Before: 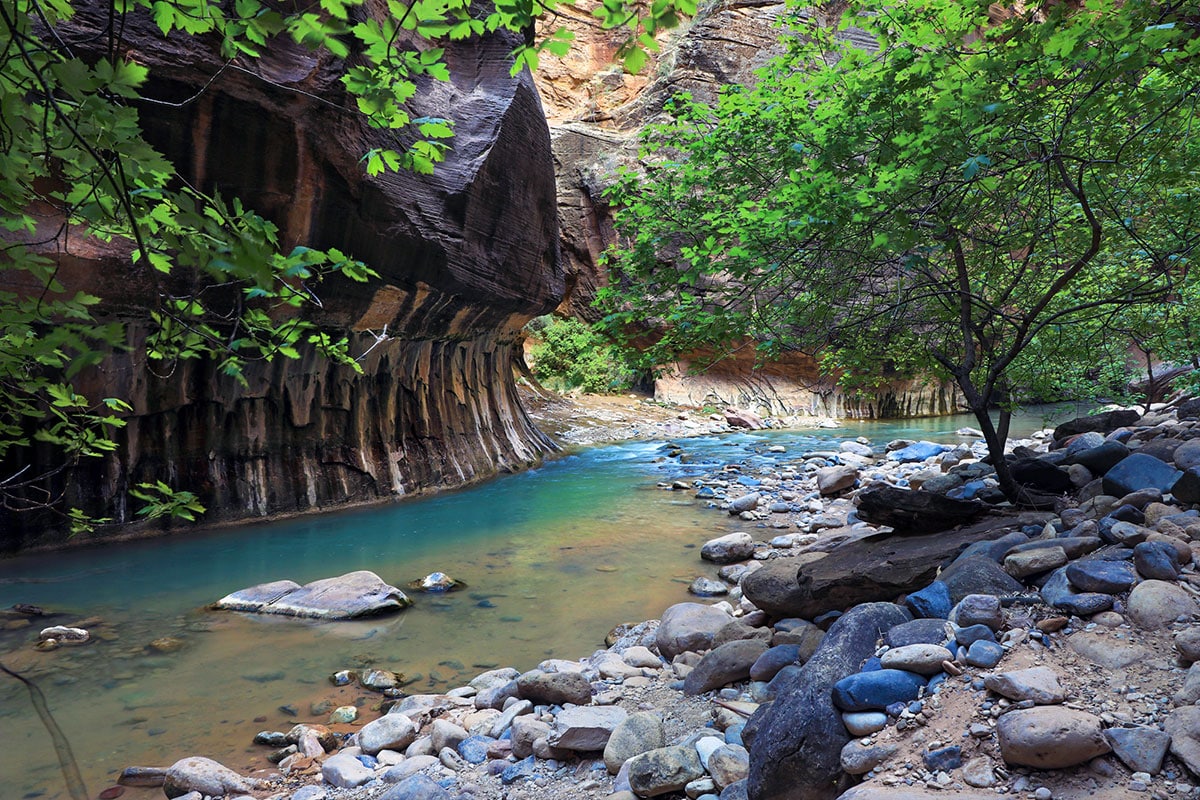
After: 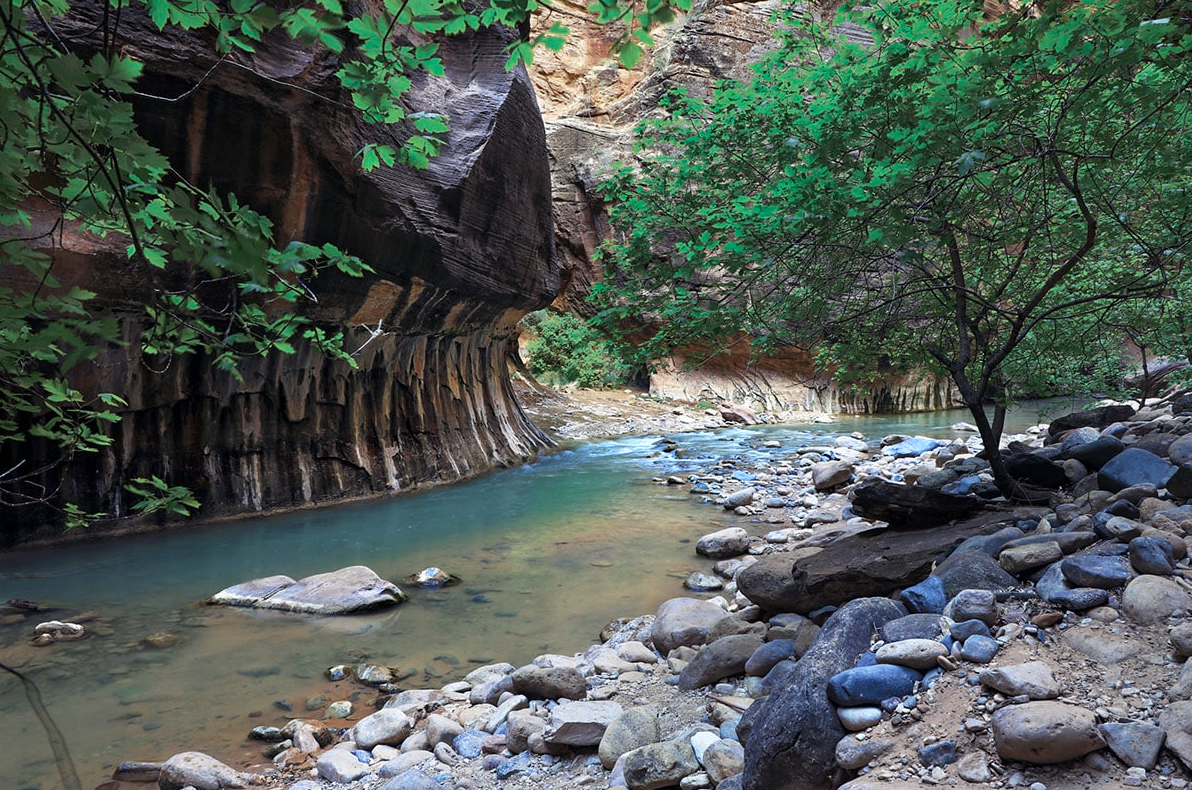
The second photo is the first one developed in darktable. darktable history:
crop: left 0.426%, top 0.65%, right 0.176%, bottom 0.477%
color zones: curves: ch0 [(0, 0.5) (0.125, 0.4) (0.25, 0.5) (0.375, 0.4) (0.5, 0.4) (0.625, 0.6) (0.75, 0.6) (0.875, 0.5)]; ch1 [(0, 0.35) (0.125, 0.45) (0.25, 0.35) (0.375, 0.35) (0.5, 0.35) (0.625, 0.35) (0.75, 0.45) (0.875, 0.35)]; ch2 [(0, 0.6) (0.125, 0.5) (0.25, 0.5) (0.375, 0.6) (0.5, 0.6) (0.625, 0.5) (0.75, 0.5) (0.875, 0.5)]
